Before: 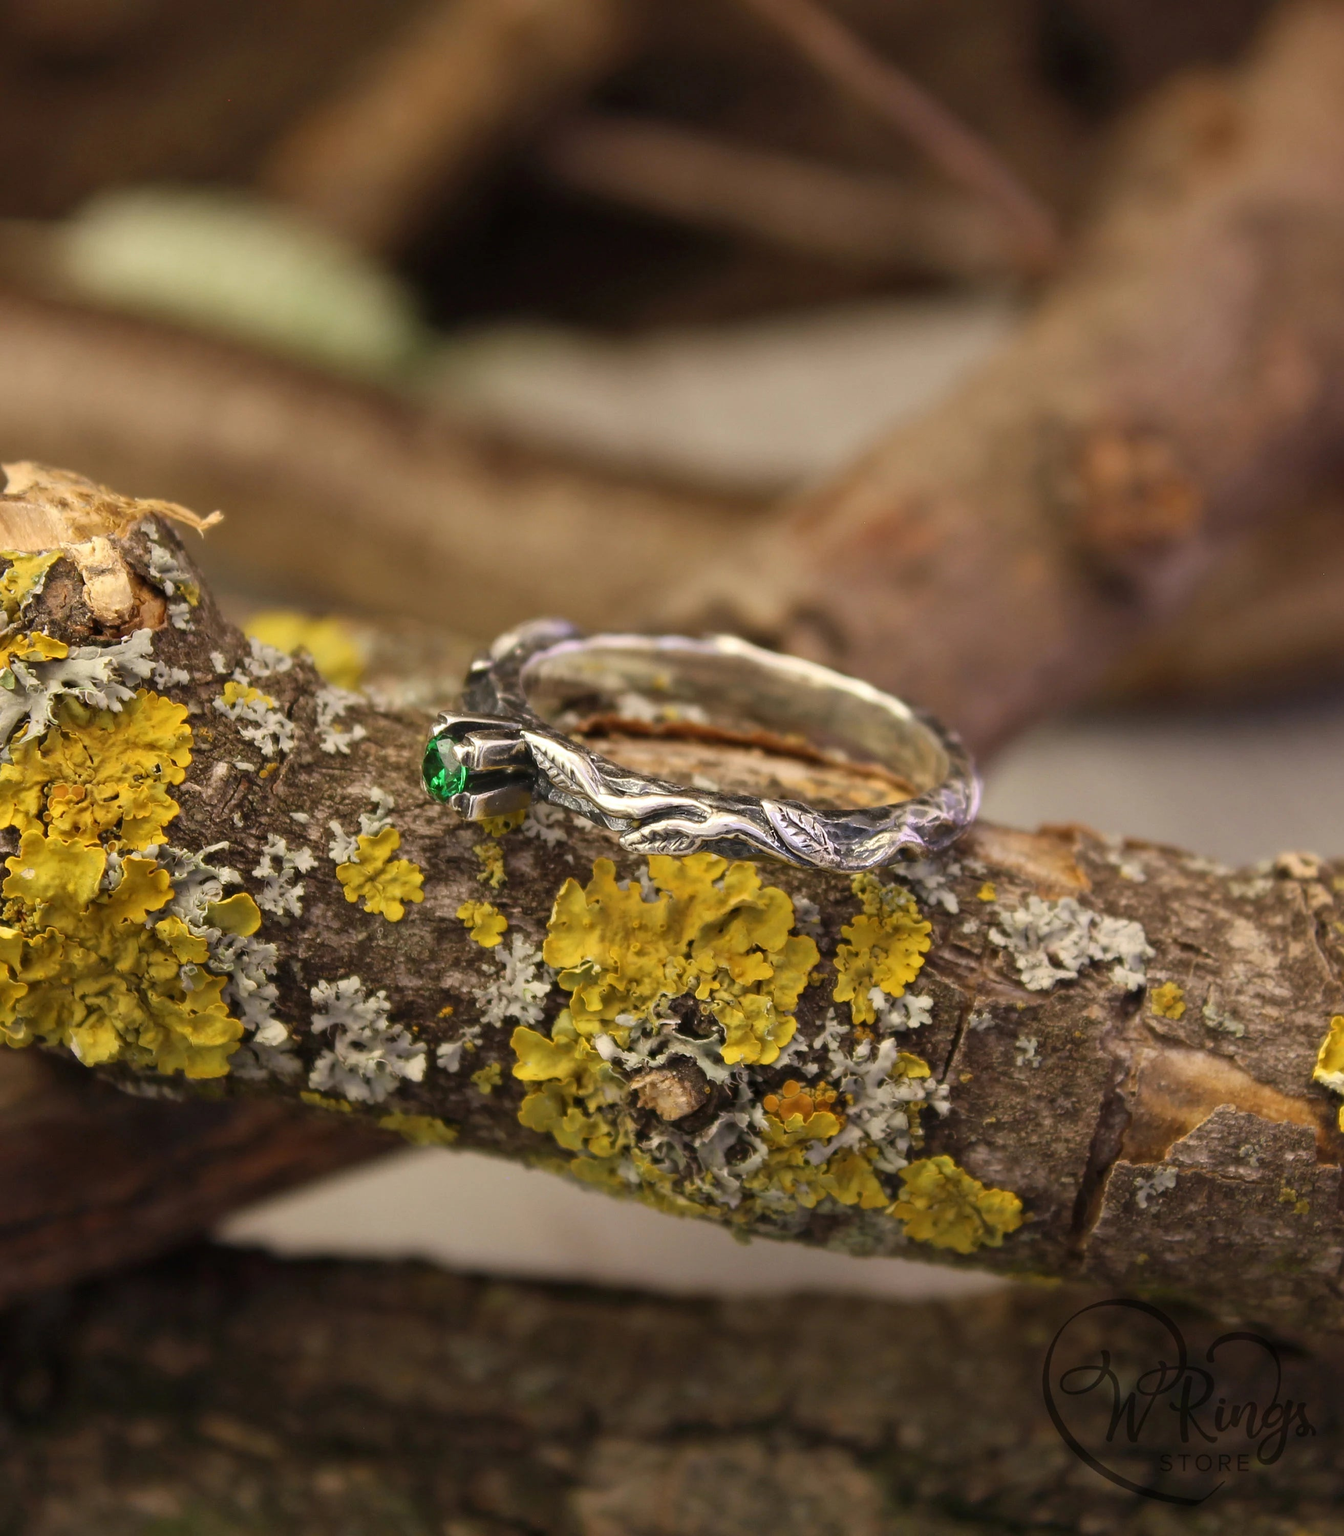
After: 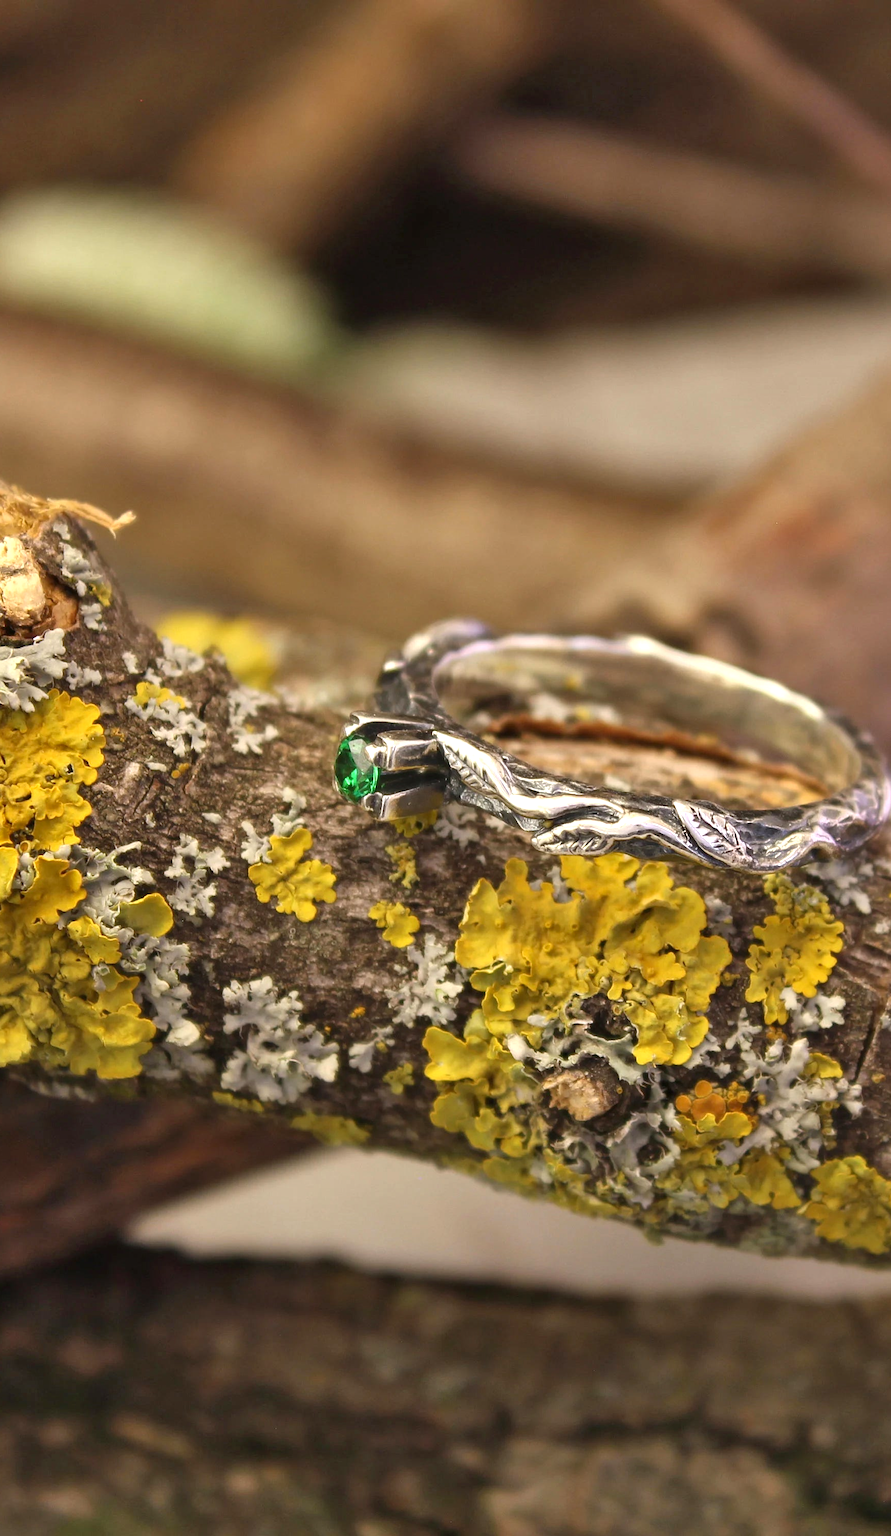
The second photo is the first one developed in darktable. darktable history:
crop and rotate: left 6.593%, right 27.049%
shadows and highlights: shadows 43.39, white point adjustment -1.62, soften with gaussian
exposure: black level correction 0, exposure 0.499 EV, compensate highlight preservation false
